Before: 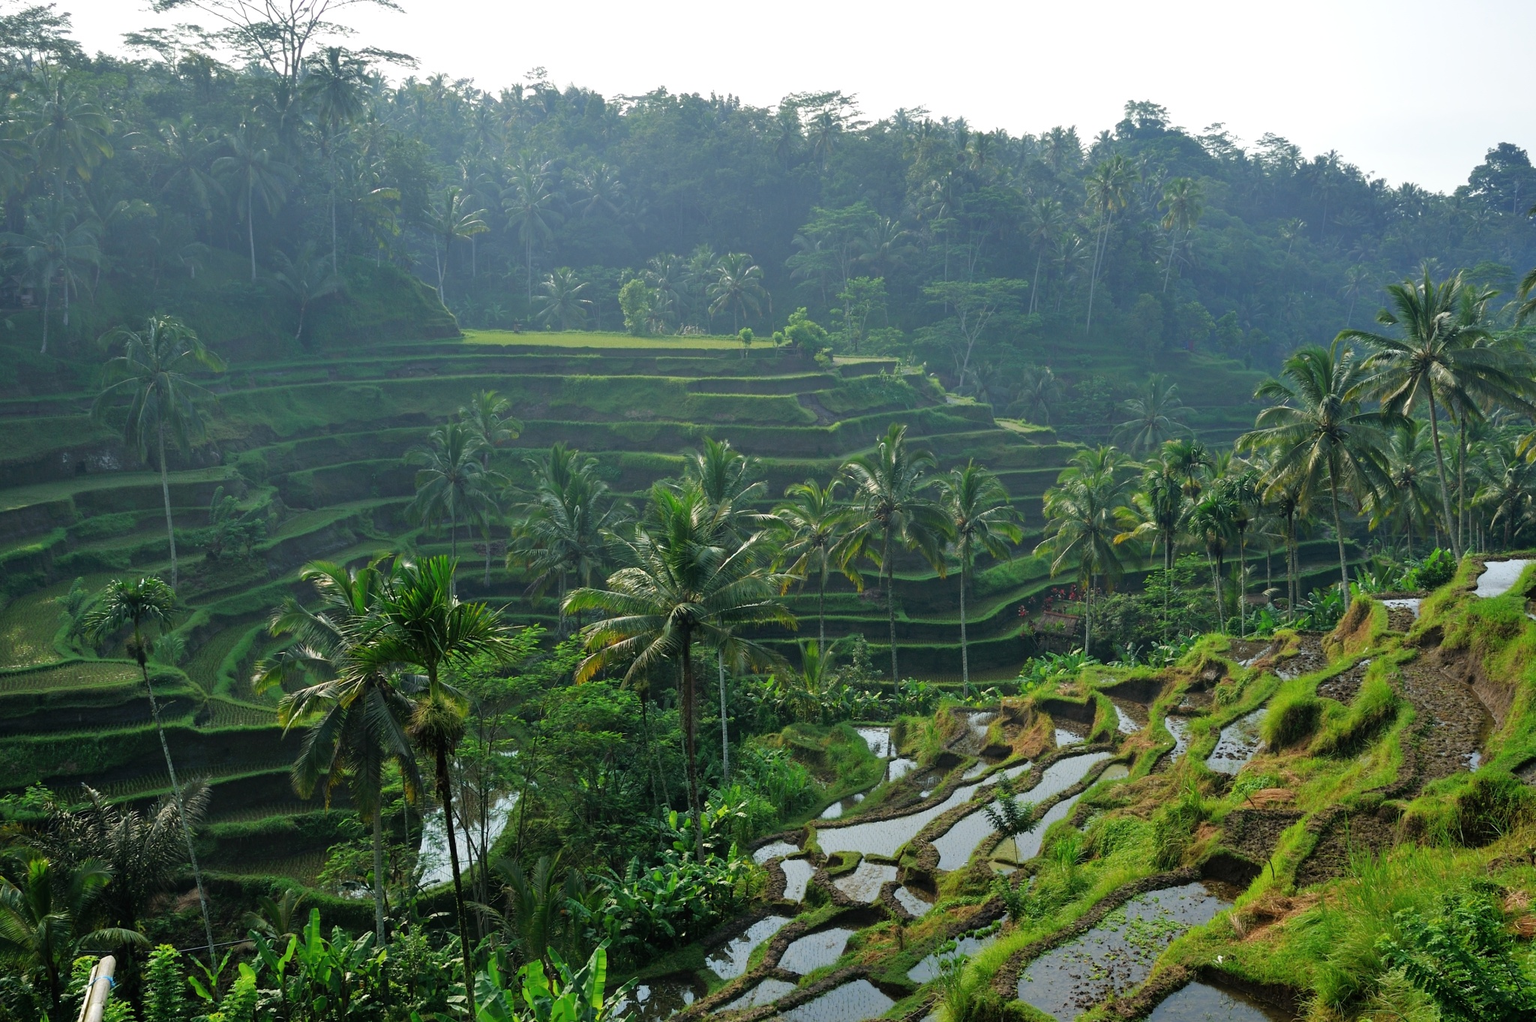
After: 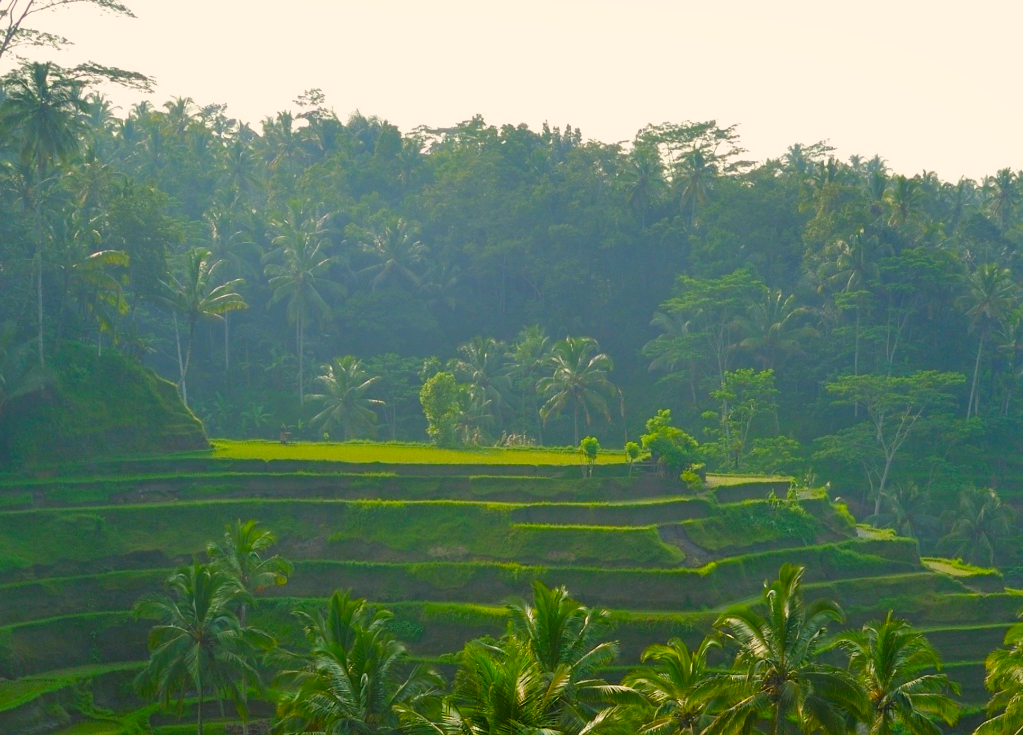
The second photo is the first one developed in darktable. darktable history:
shadows and highlights: shadows -20.06, white point adjustment -2.1, highlights -34.99
color balance rgb: power › chroma 2.527%, power › hue 71.11°, highlights gain › chroma 1.419%, highlights gain › hue 50.83°, linear chroma grading › global chroma 22.546%, perceptual saturation grading › global saturation 45.021%, perceptual saturation grading › highlights -25.306%, perceptual saturation grading › shadows 49.685%
crop: left 19.789%, right 30.23%, bottom 45.996%
